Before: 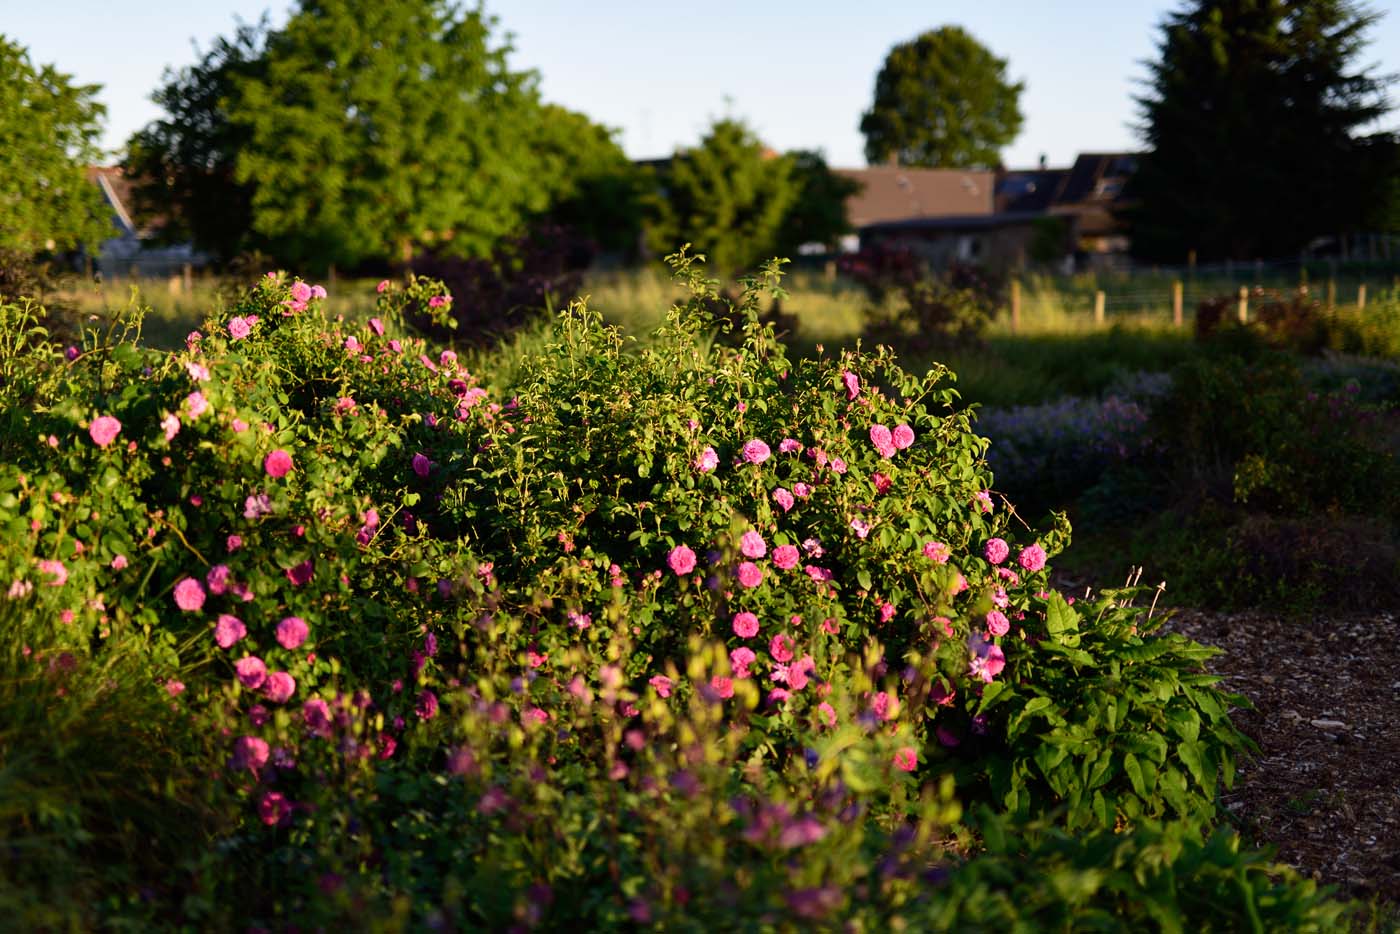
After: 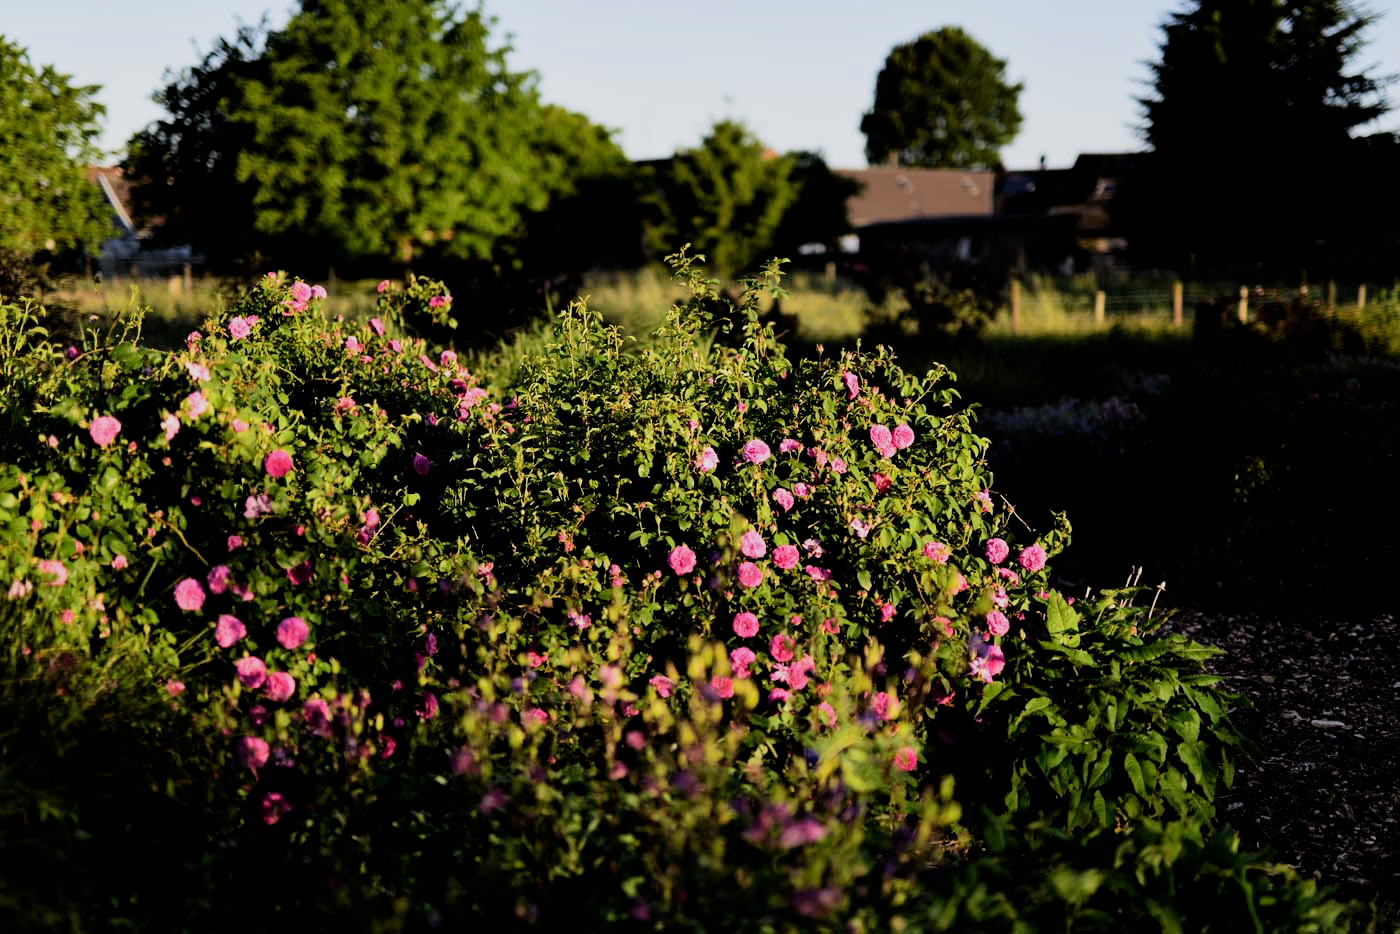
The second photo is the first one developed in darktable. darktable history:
white balance: red 0.988, blue 1.017
exposure: compensate highlight preservation false
filmic rgb: black relative exposure -5 EV, hardness 2.88, contrast 1.3, highlights saturation mix -30%
